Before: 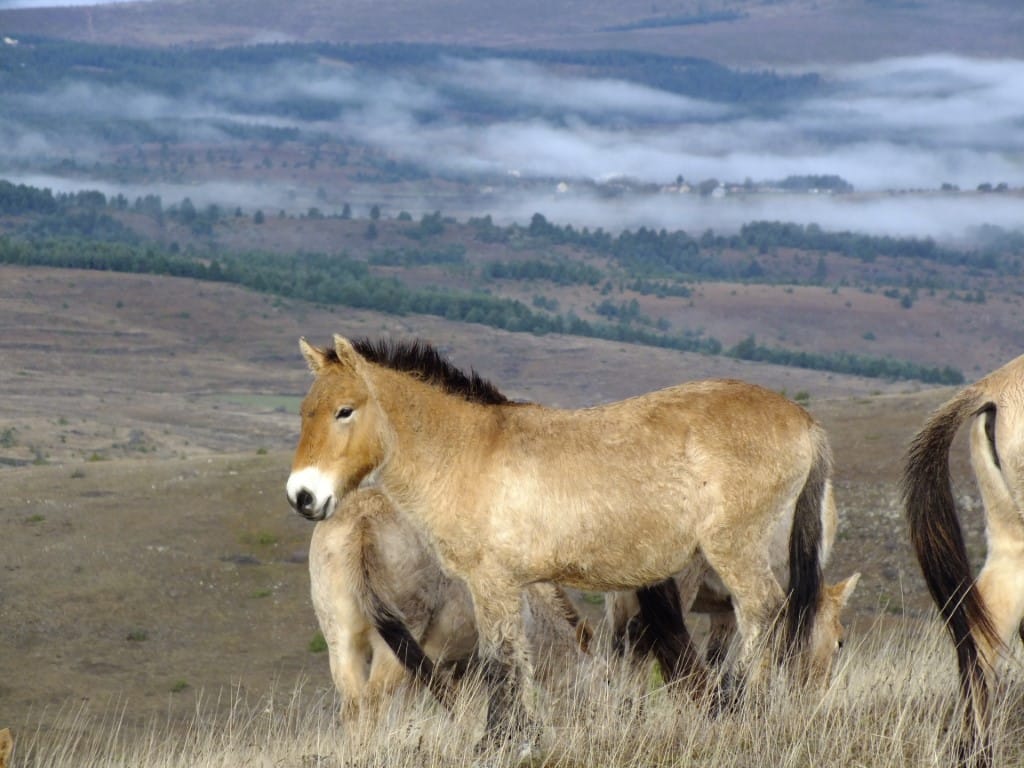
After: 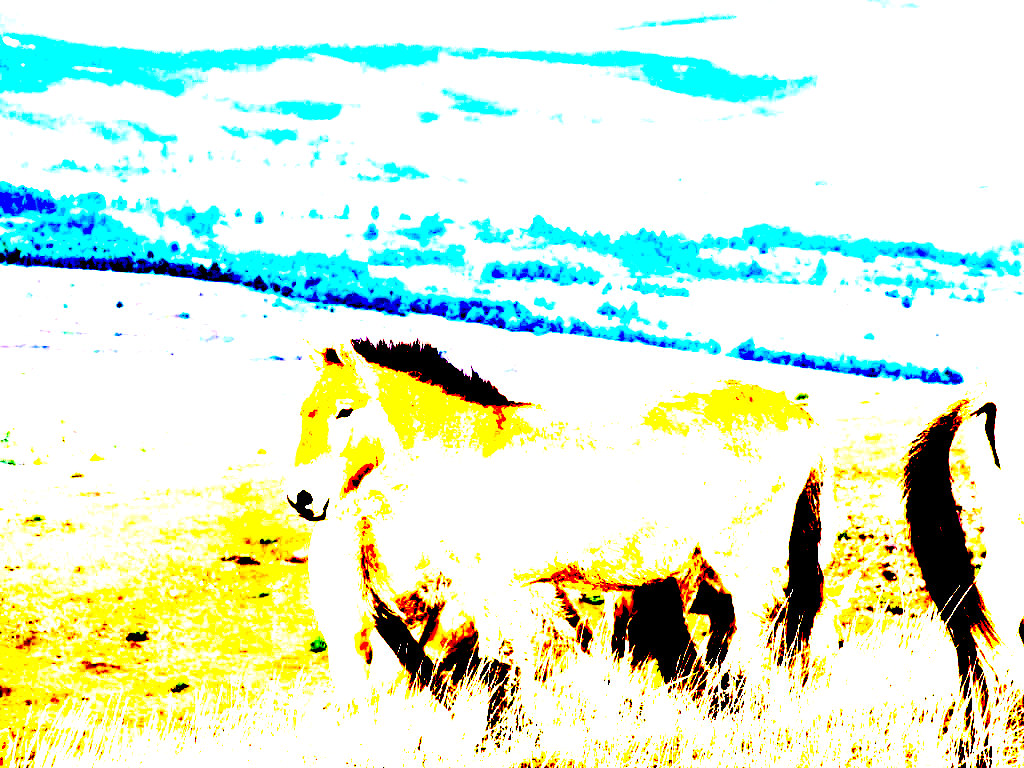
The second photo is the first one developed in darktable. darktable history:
exposure: black level correction 0.099, exposure 2.977 EV, compensate highlight preservation false
tone equalizer: -7 EV 0.146 EV, -6 EV 0.616 EV, -5 EV 1.16 EV, -4 EV 1.31 EV, -3 EV 1.13 EV, -2 EV 0.6 EV, -1 EV 0.154 EV, edges refinement/feathering 500, mask exposure compensation -1.57 EV, preserve details no
